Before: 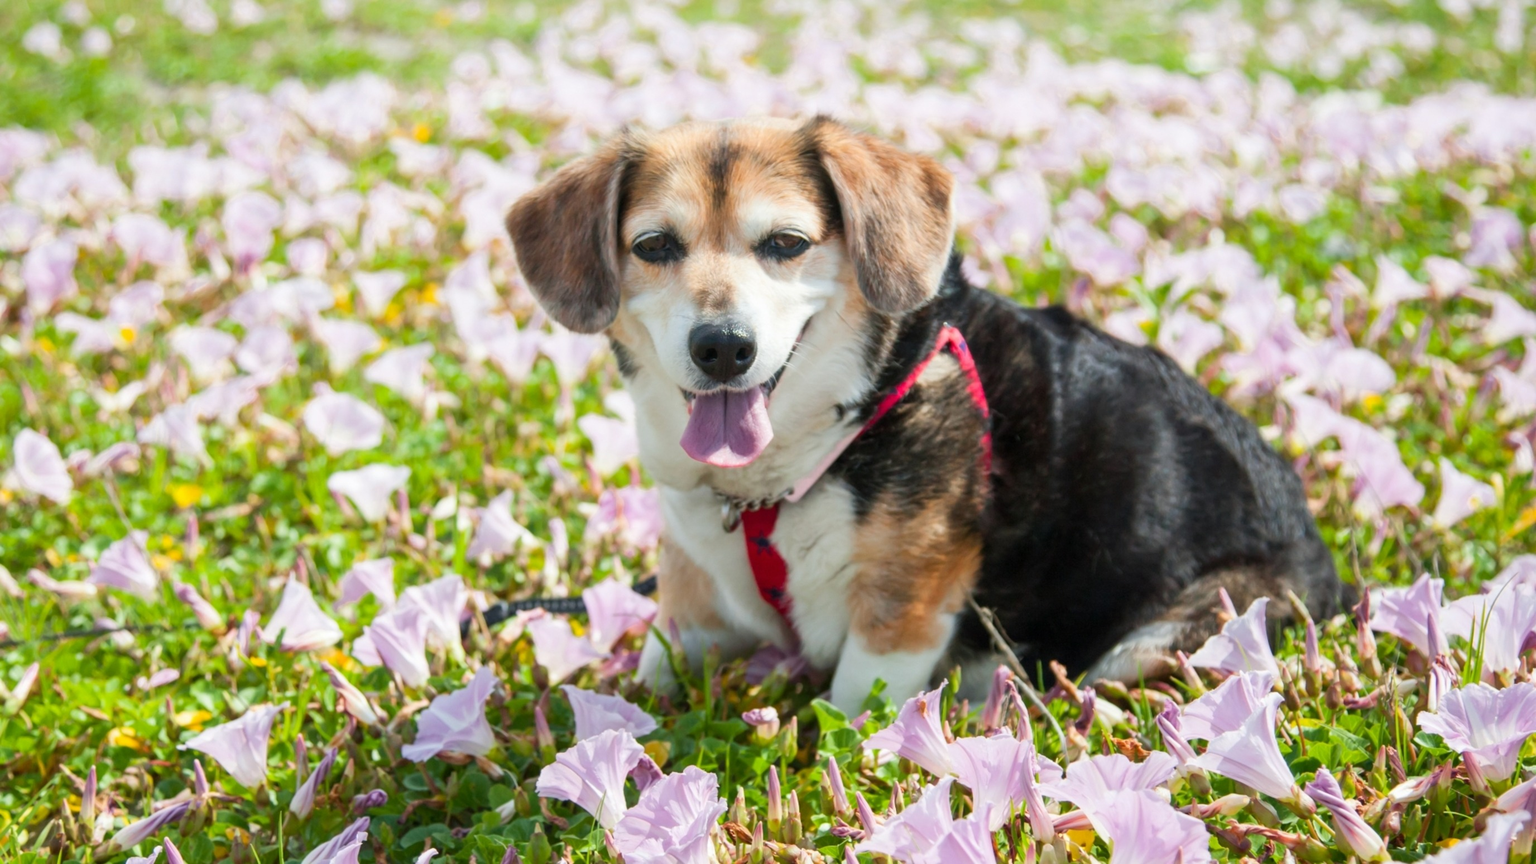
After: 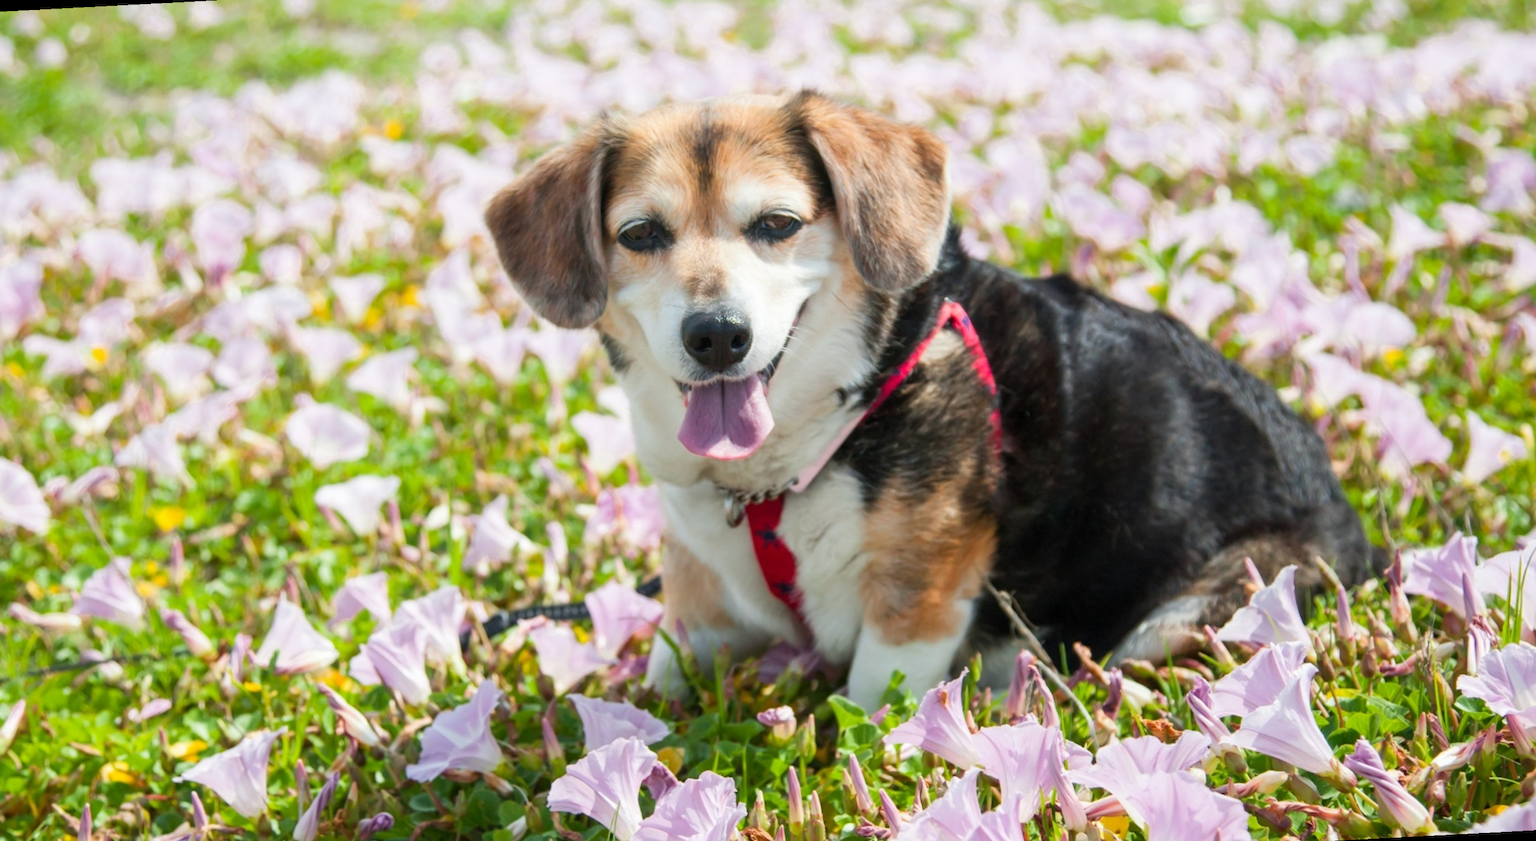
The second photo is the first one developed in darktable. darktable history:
rotate and perspective: rotation -3°, crop left 0.031, crop right 0.968, crop top 0.07, crop bottom 0.93
